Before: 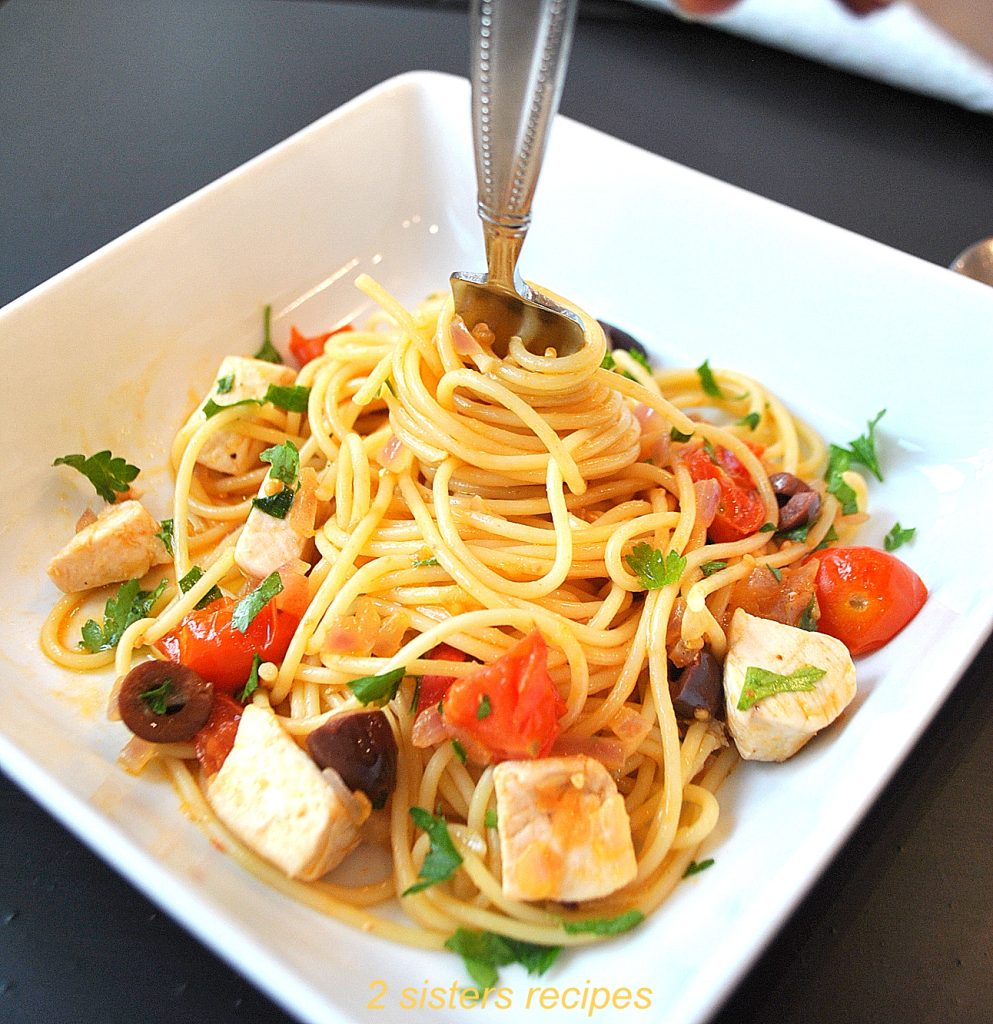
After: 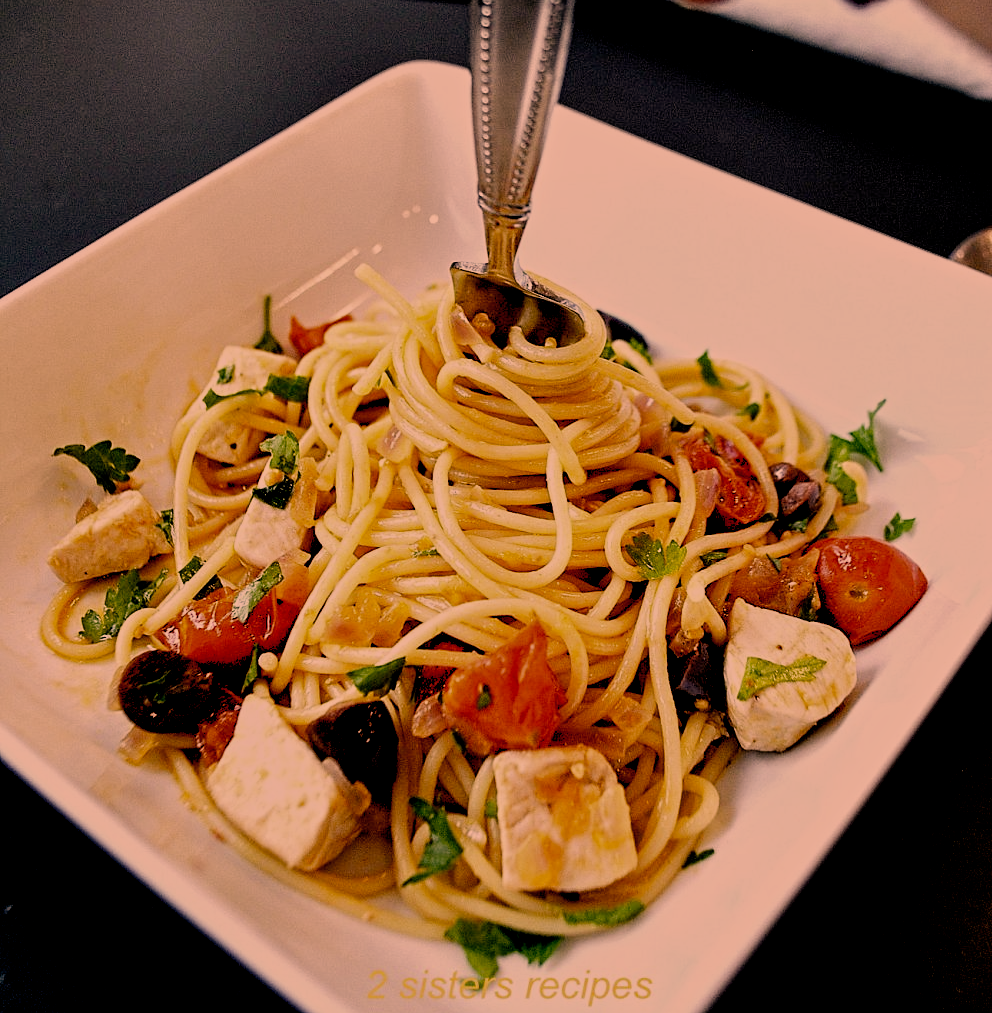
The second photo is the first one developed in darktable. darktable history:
filmic rgb: middle gray luminance 29%, black relative exposure -10.3 EV, white relative exposure 5.5 EV, threshold 6 EV, target black luminance 0%, hardness 3.95, latitude 2.04%, contrast 1.132, highlights saturation mix 5%, shadows ↔ highlights balance 15.11%, preserve chrominance no, color science v3 (2019), use custom middle-gray values true, iterations of high-quality reconstruction 0, enable highlight reconstruction true
contrast equalizer: y [[0.5, 0.501, 0.525, 0.597, 0.58, 0.514], [0.5 ×6], [0.5 ×6], [0 ×6], [0 ×6]]
crop: top 1.049%, right 0.001%
color correction: highlights a* 40, highlights b* 40, saturation 0.69
exposure: black level correction 0.046, exposure -0.228 EV, compensate highlight preservation false
